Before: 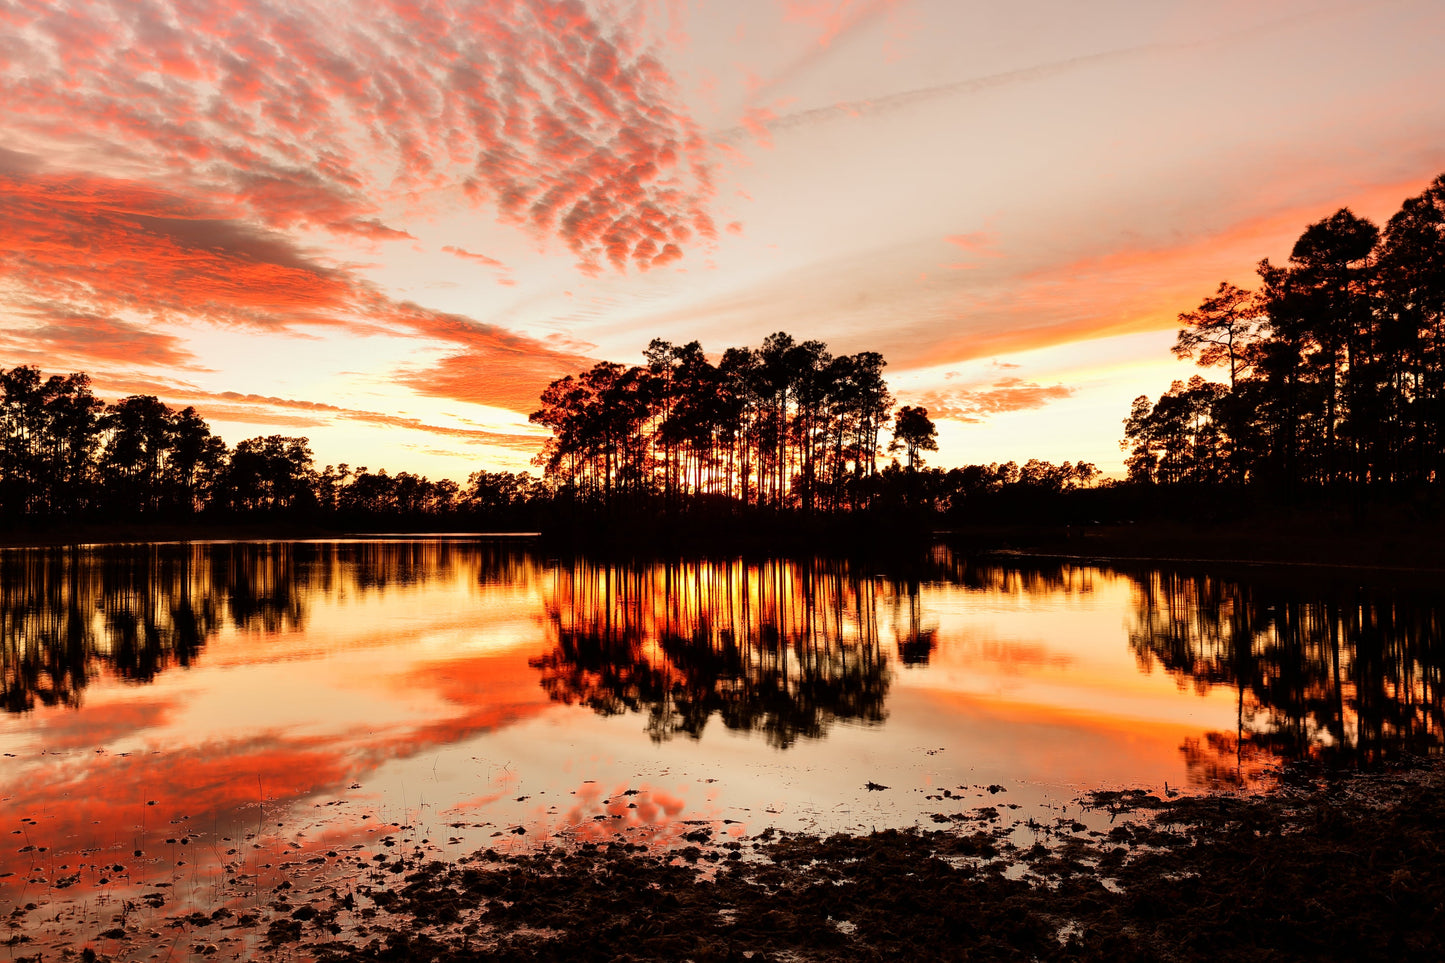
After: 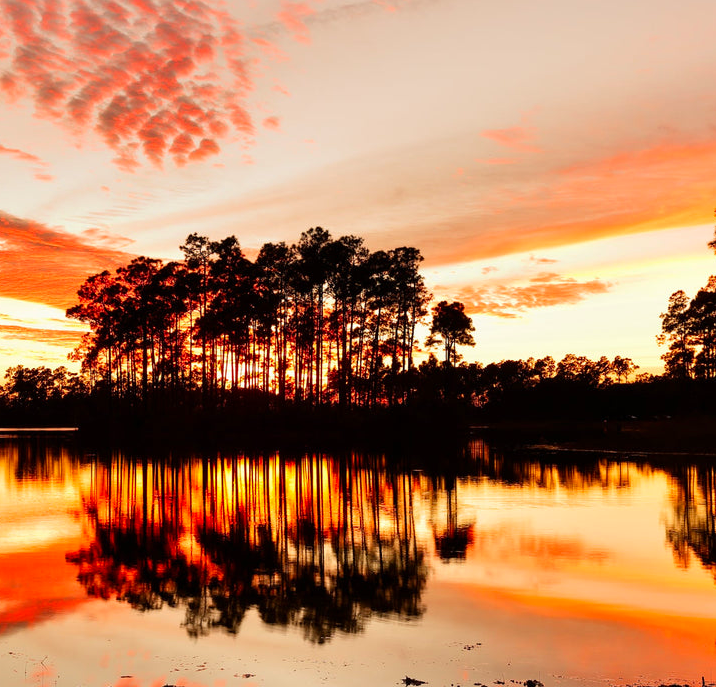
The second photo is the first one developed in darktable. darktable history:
crop: left 32.075%, top 10.976%, right 18.355%, bottom 17.596%
contrast brightness saturation: saturation 0.18
